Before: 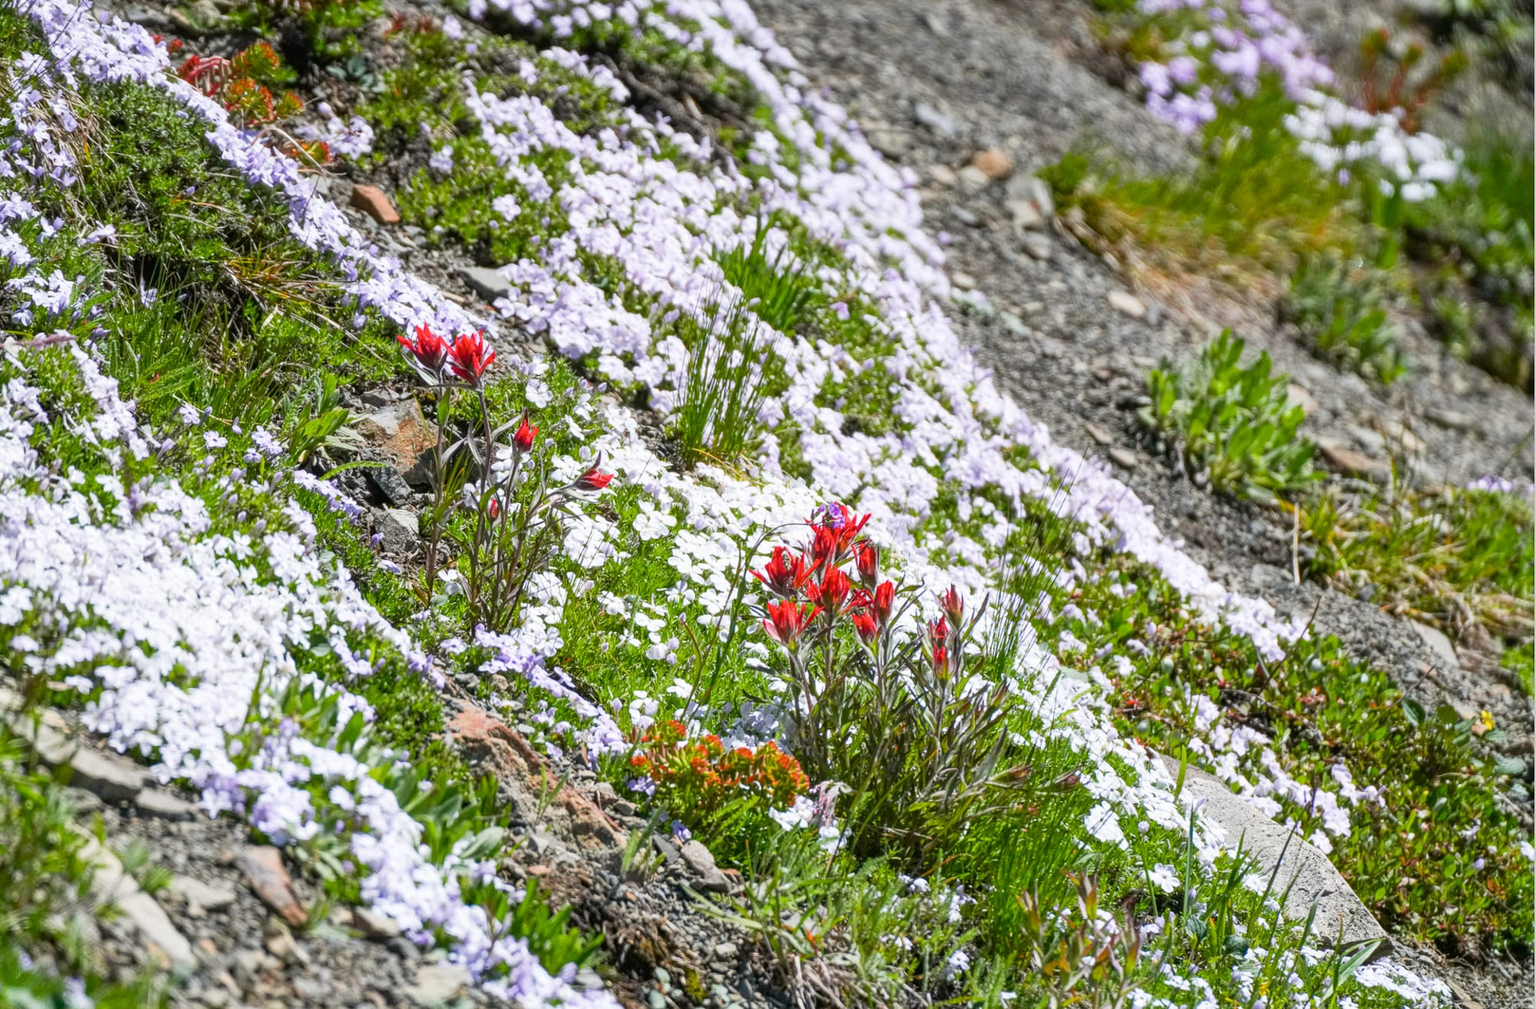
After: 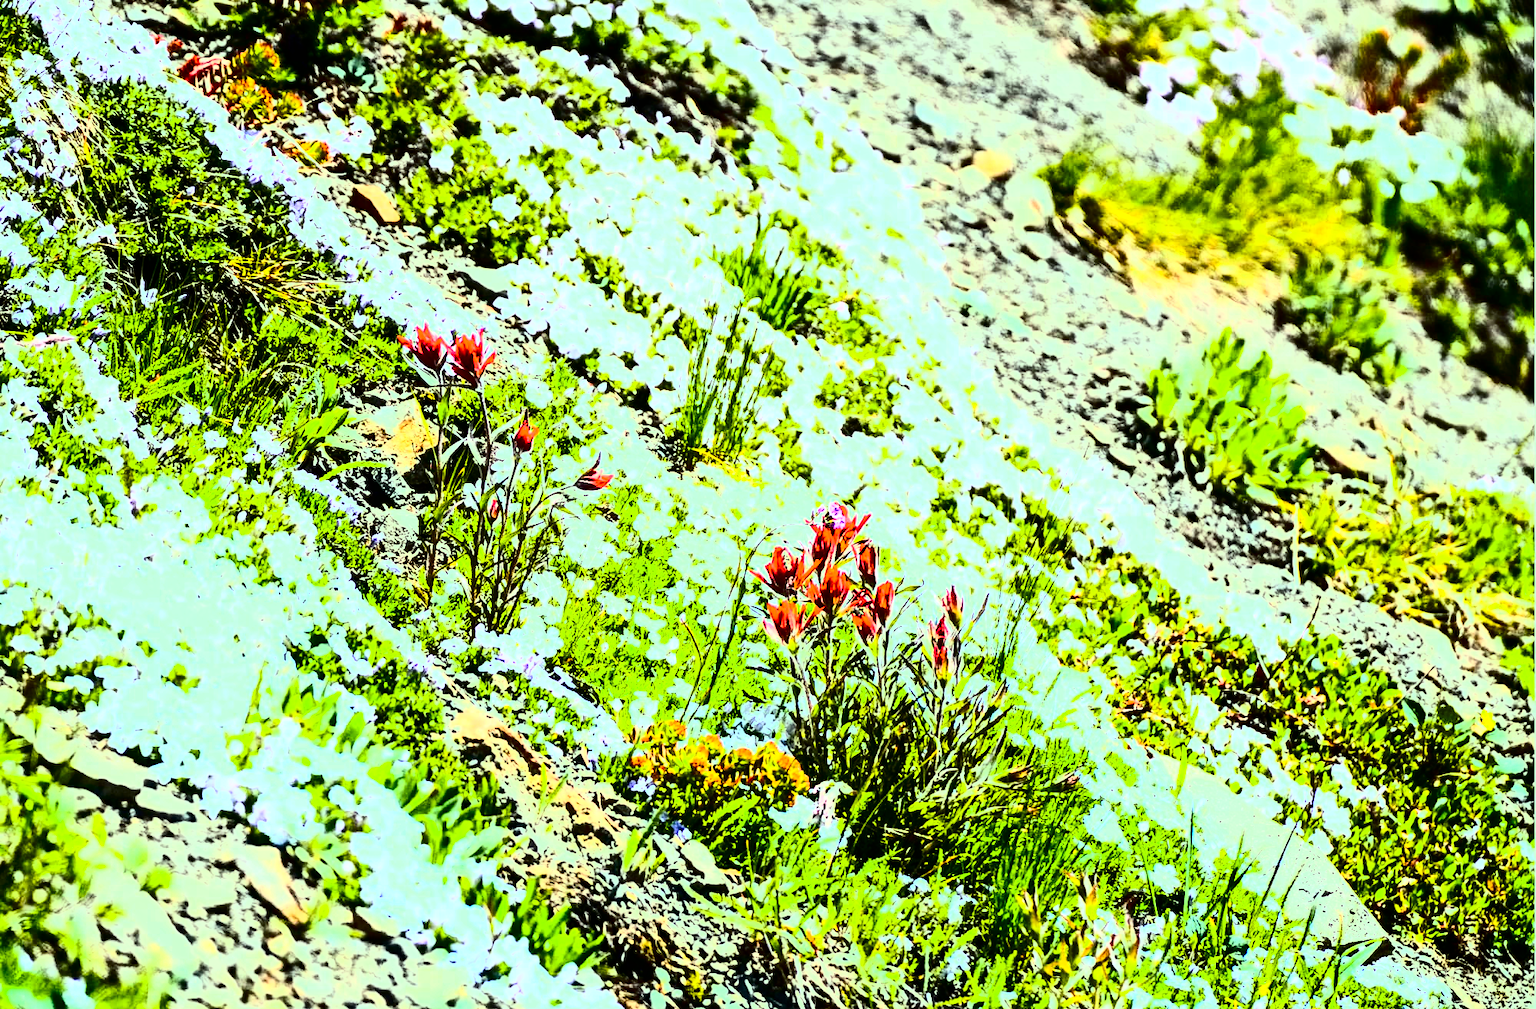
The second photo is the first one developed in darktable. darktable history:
contrast brightness saturation: contrast 0.605, brightness 0.342, saturation 0.148
tone curve: curves: ch0 [(0, 0) (0.003, 0) (0.011, 0.001) (0.025, 0.003) (0.044, 0.005) (0.069, 0.011) (0.1, 0.021) (0.136, 0.035) (0.177, 0.079) (0.224, 0.134) (0.277, 0.219) (0.335, 0.315) (0.399, 0.42) (0.468, 0.529) (0.543, 0.636) (0.623, 0.727) (0.709, 0.805) (0.801, 0.88) (0.898, 0.957) (1, 1)], color space Lab, independent channels, preserve colors none
color balance rgb: highlights gain › luminance 15.182%, highlights gain › chroma 6.958%, highlights gain › hue 128.03°, perceptual saturation grading › global saturation 37.124%, perceptual saturation grading › shadows 34.835%, perceptual brilliance grading › highlights 17.464%, perceptual brilliance grading › mid-tones 32.504%, perceptual brilliance grading › shadows -30.991%, global vibrance 20%
